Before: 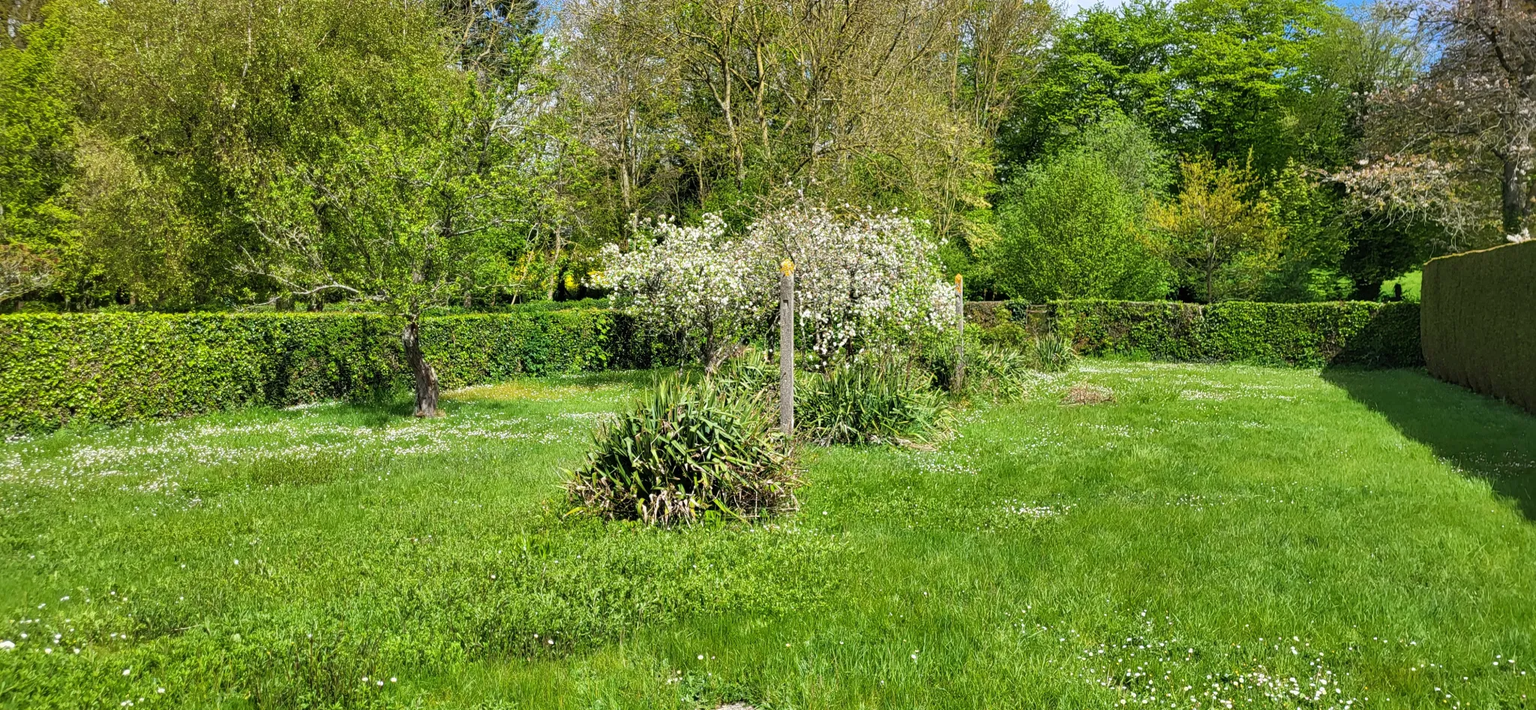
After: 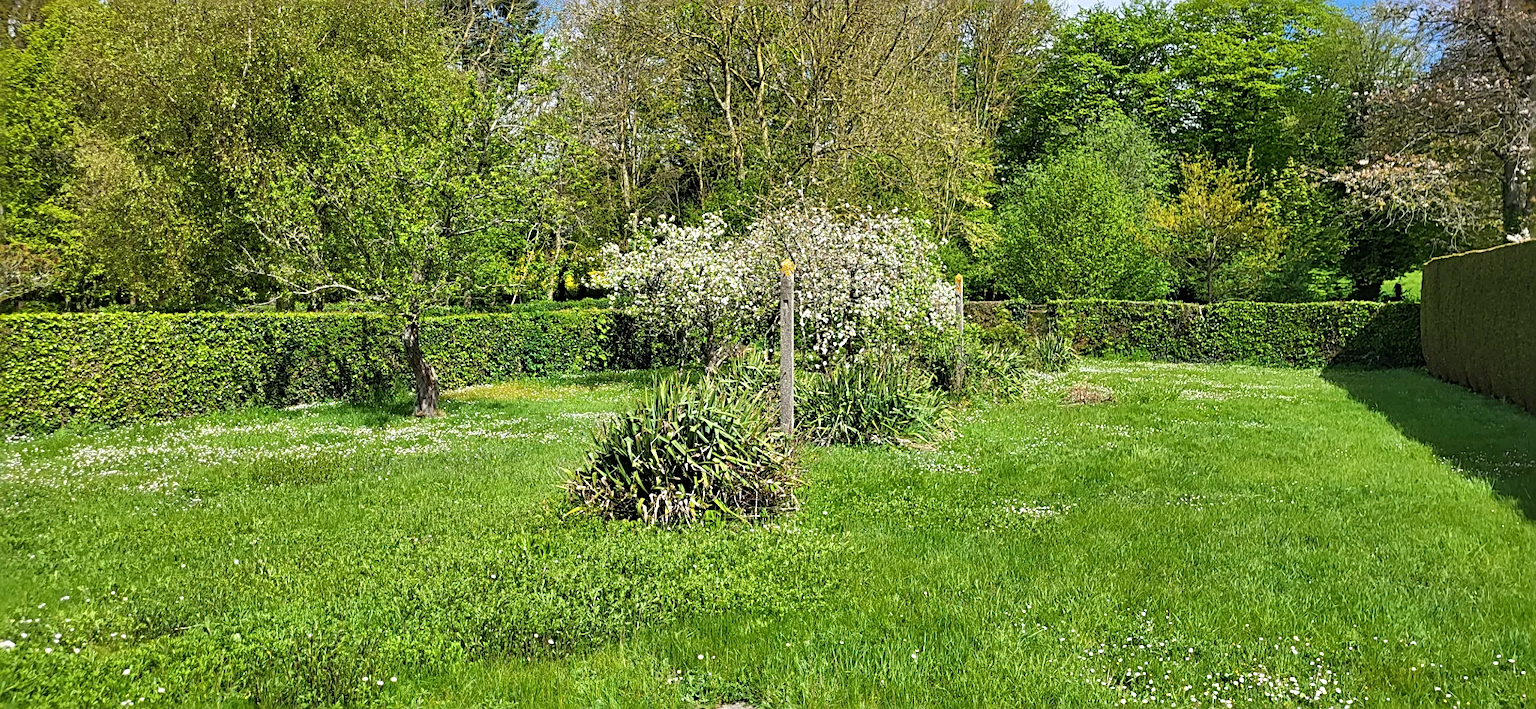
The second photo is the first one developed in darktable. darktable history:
sharpen: radius 3.119
